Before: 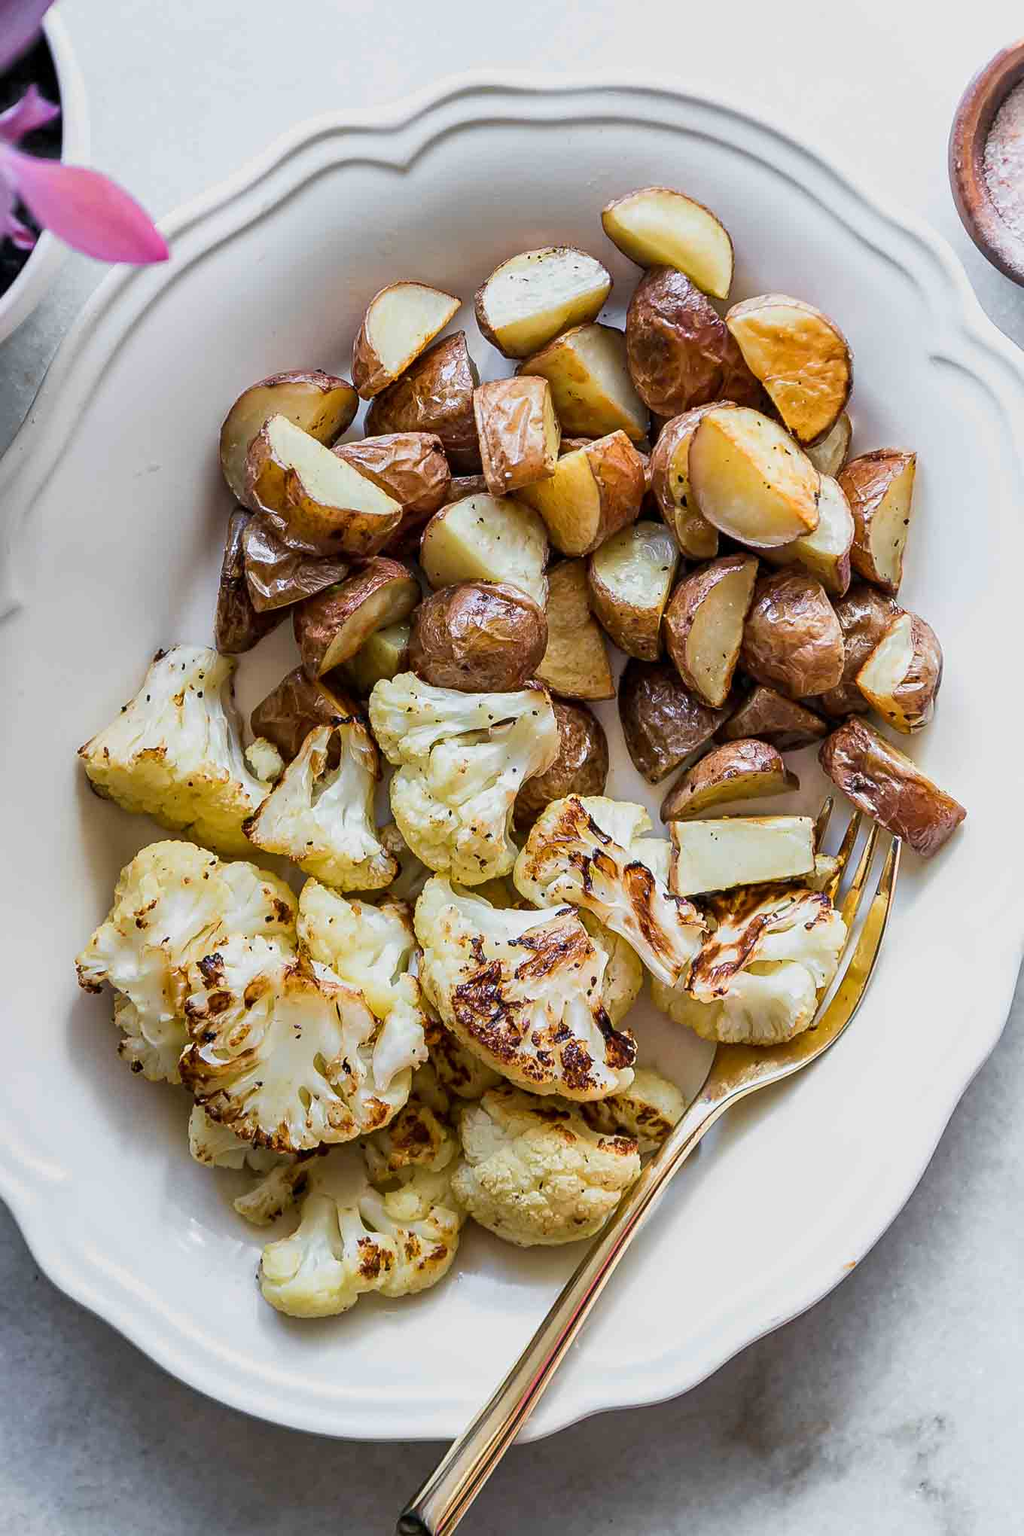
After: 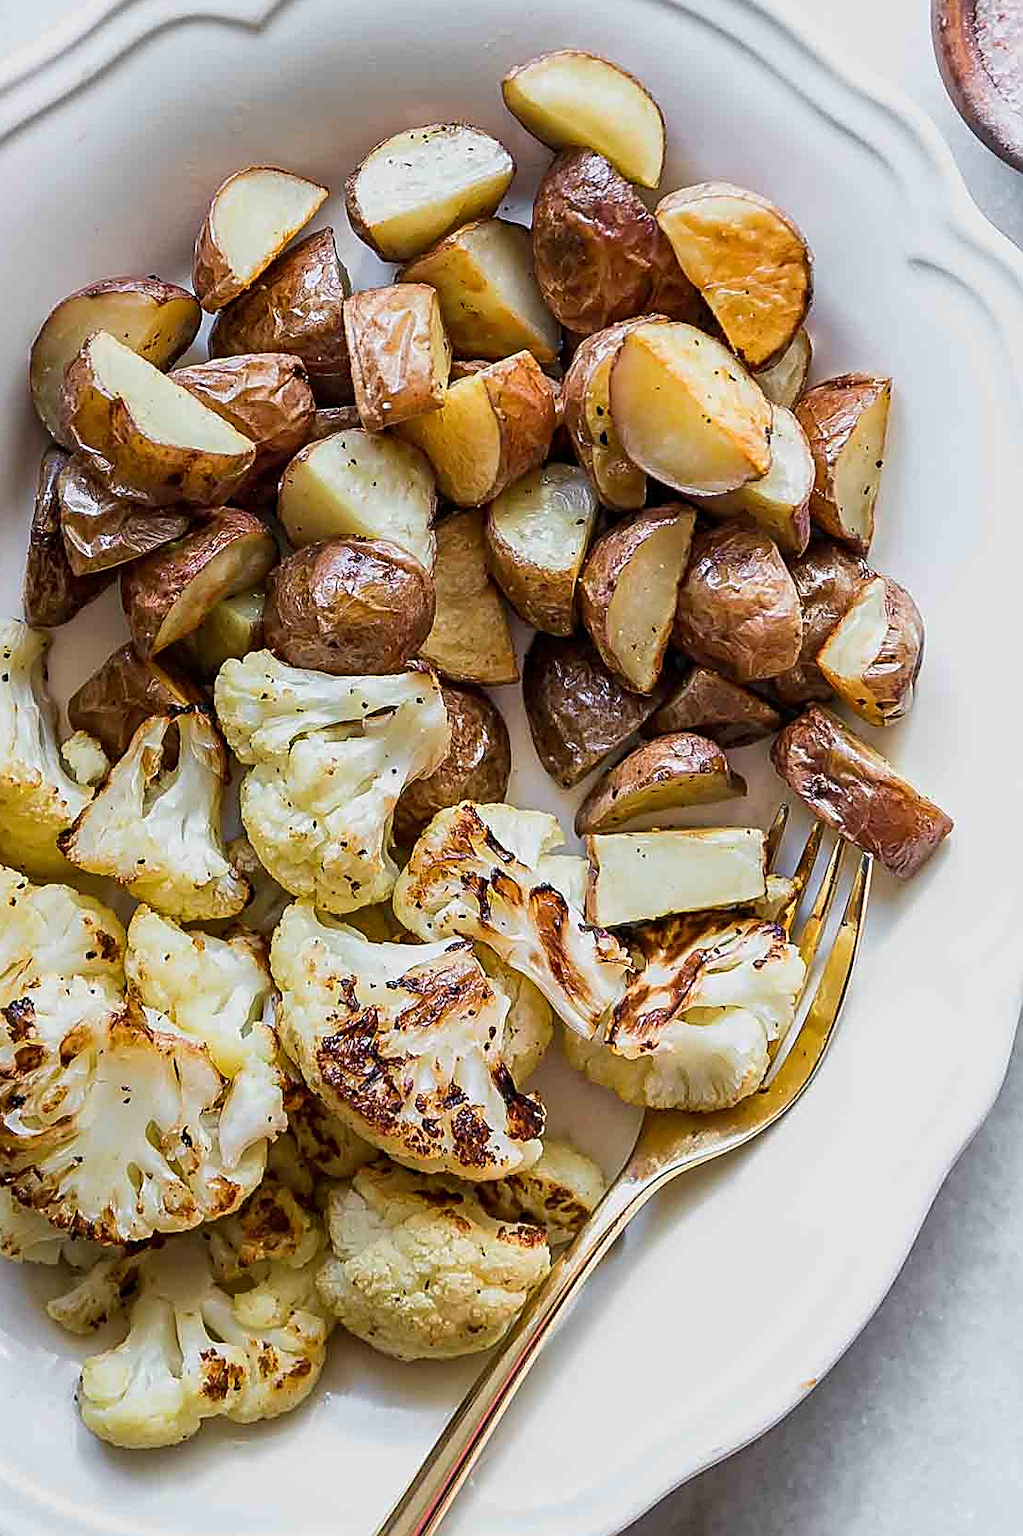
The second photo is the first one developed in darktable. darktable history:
sharpen: radius 1.967
crop: left 19.159%, top 9.58%, bottom 9.58%
